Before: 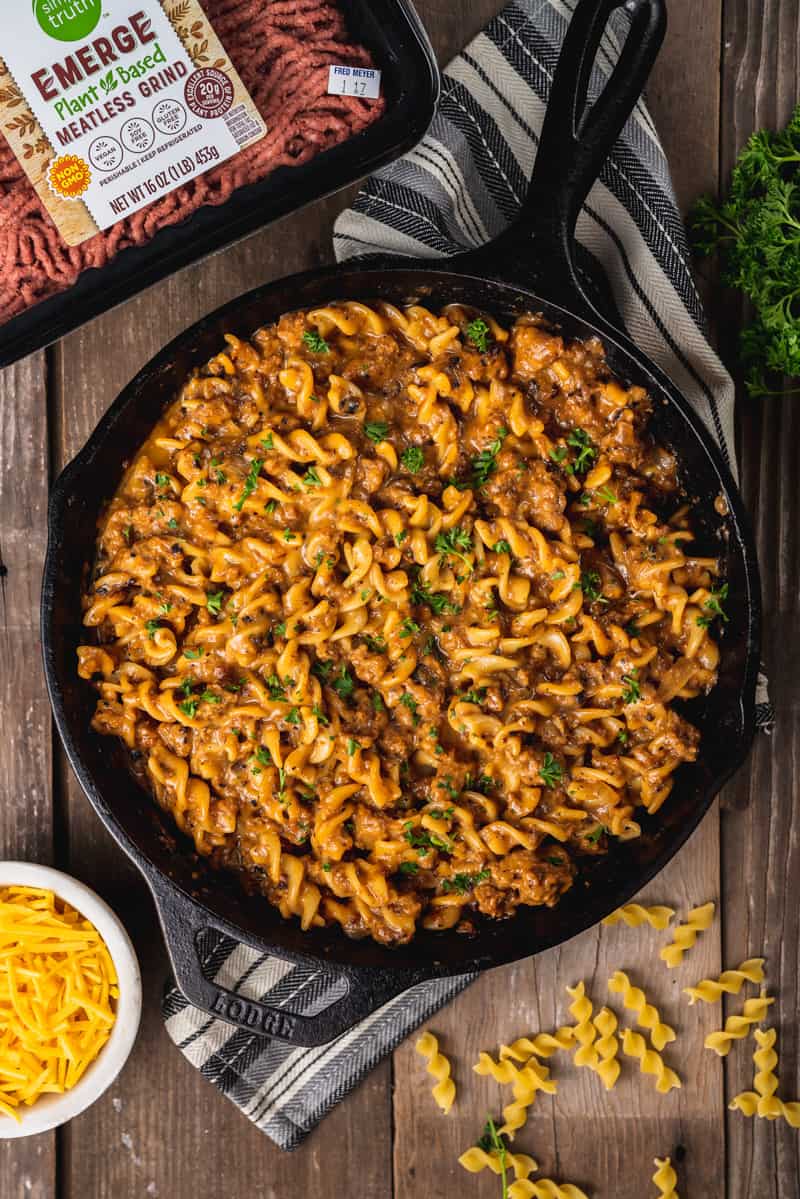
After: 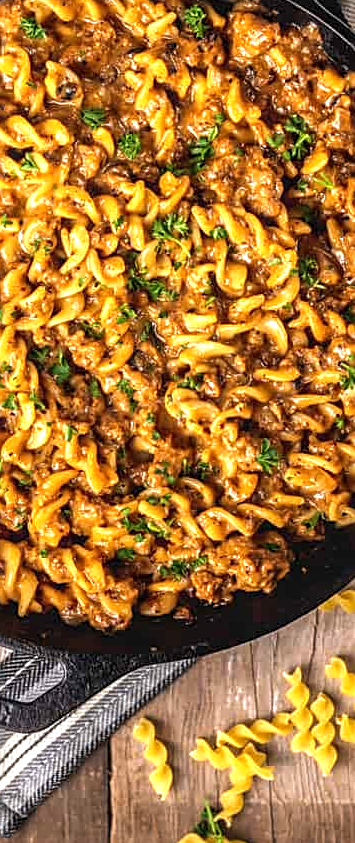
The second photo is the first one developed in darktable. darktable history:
local contrast: detail 130%
crop: left 35.432%, top 26.233%, right 20.145%, bottom 3.432%
exposure: black level correction 0, exposure 0.68 EV, compensate exposure bias true, compensate highlight preservation false
velvia: strength 15%
sharpen: on, module defaults
